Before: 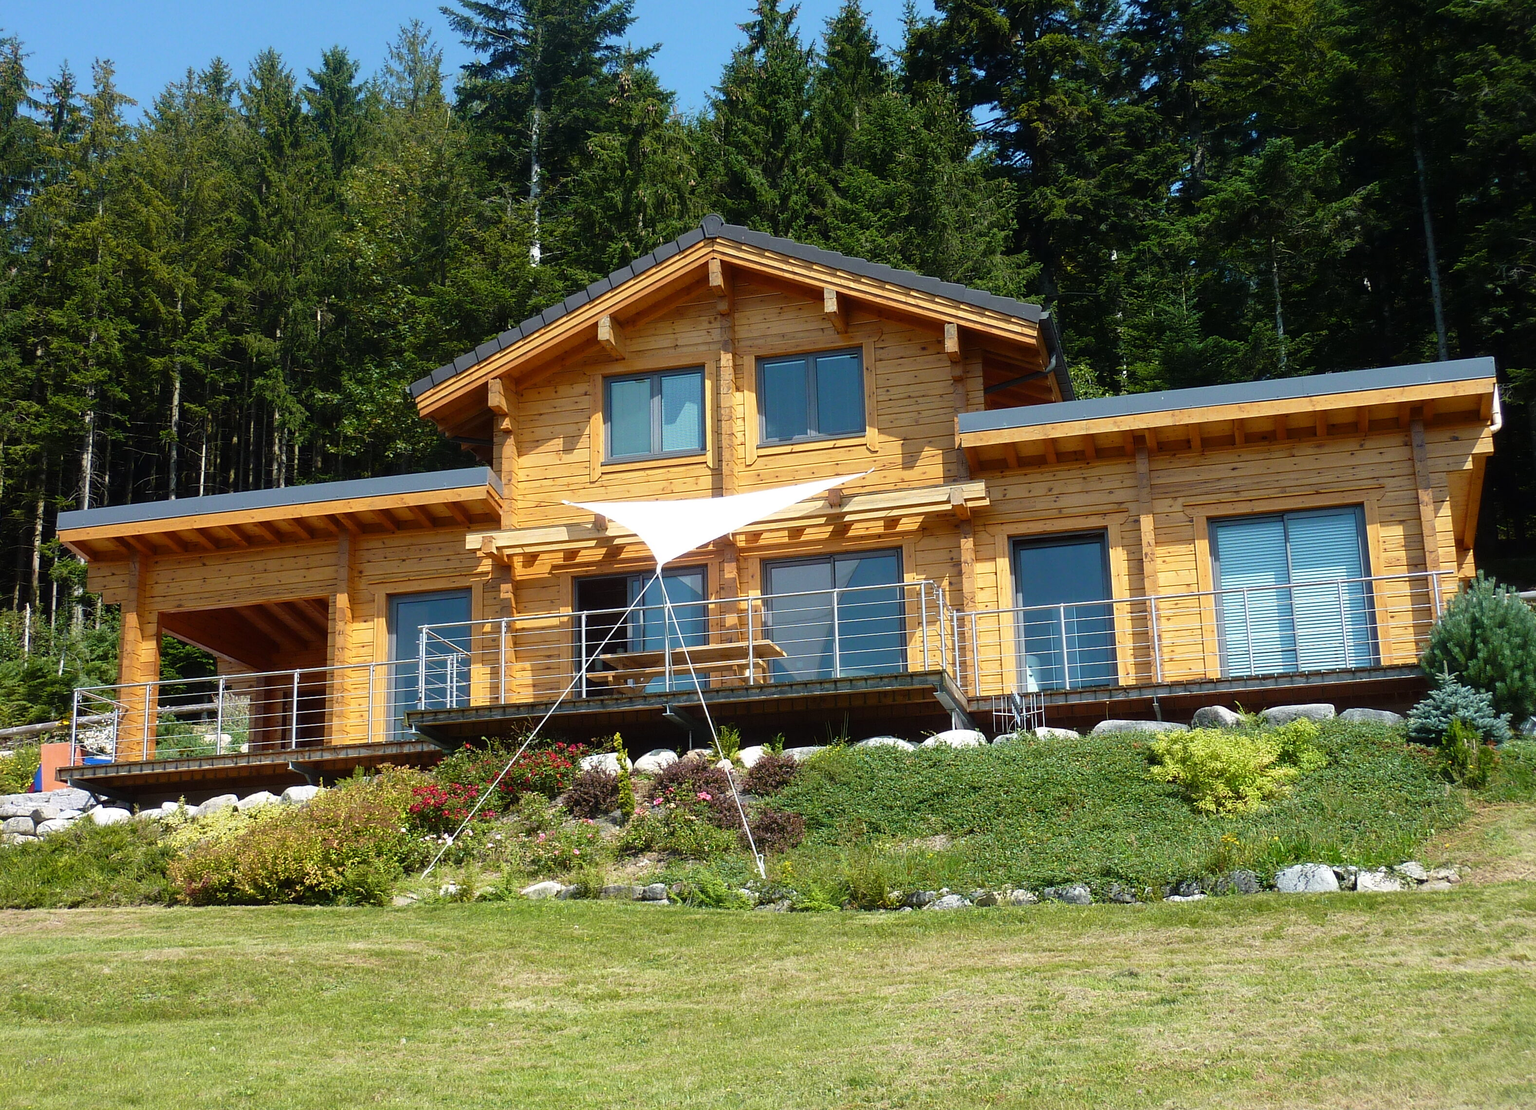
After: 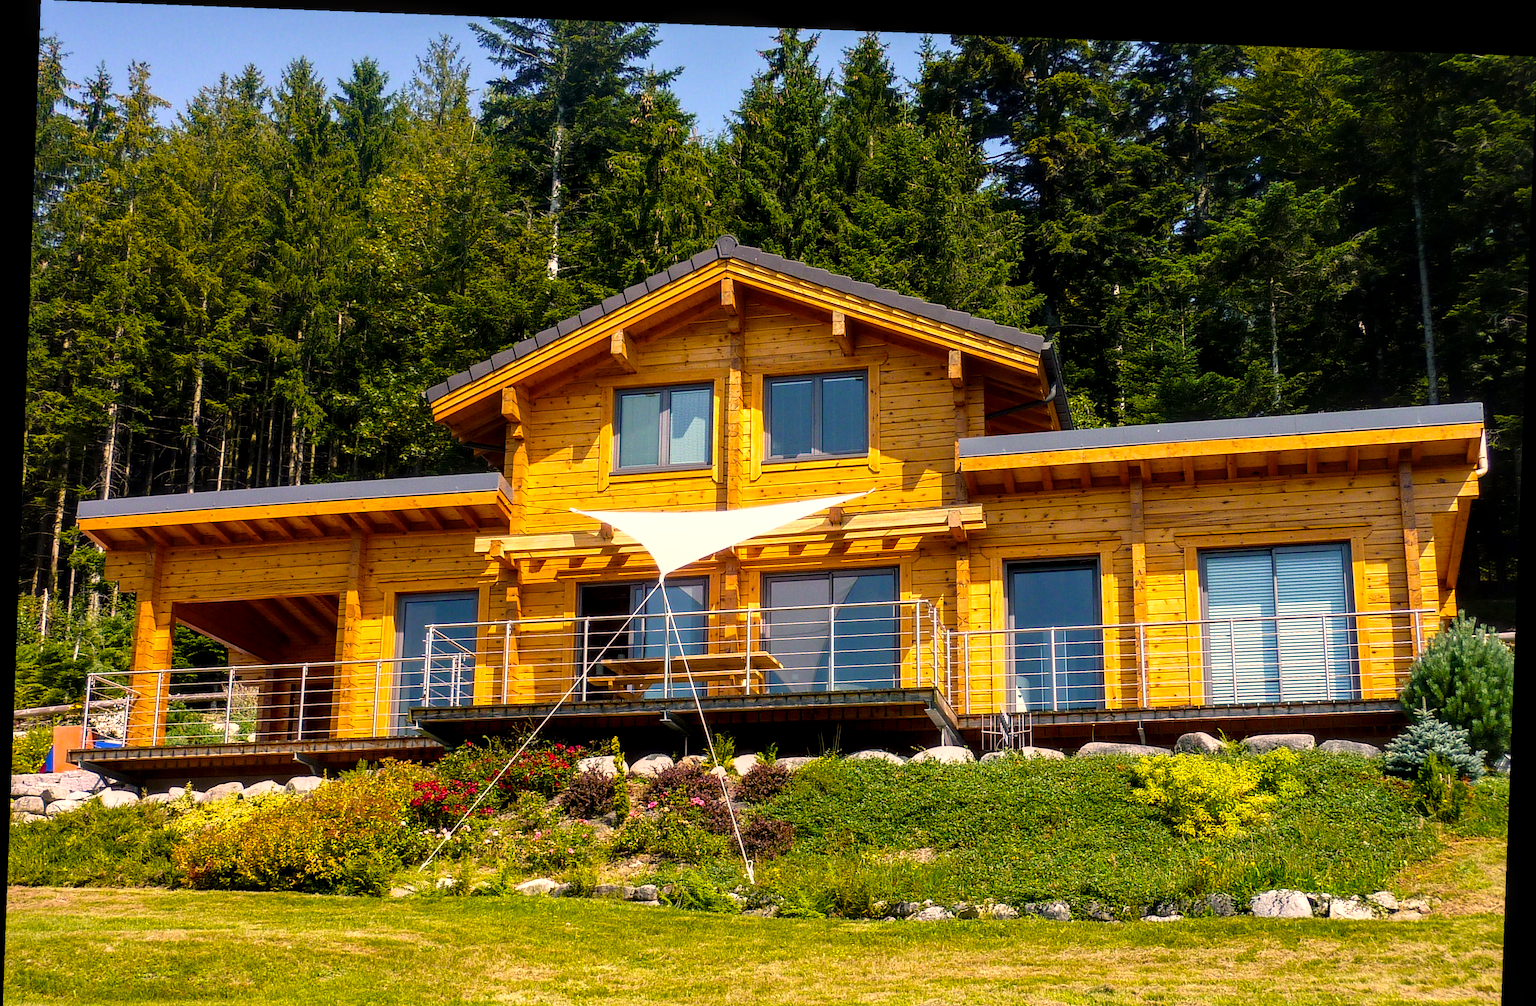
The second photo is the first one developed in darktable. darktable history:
color correction: highlights a* 17.88, highlights b* 18.79
crop and rotate: top 0%, bottom 11.49%
local contrast: detail 150%
color balance rgb: linear chroma grading › global chroma 10%, perceptual saturation grading › global saturation 30%, global vibrance 10%
rotate and perspective: rotation 2.17°, automatic cropping off
